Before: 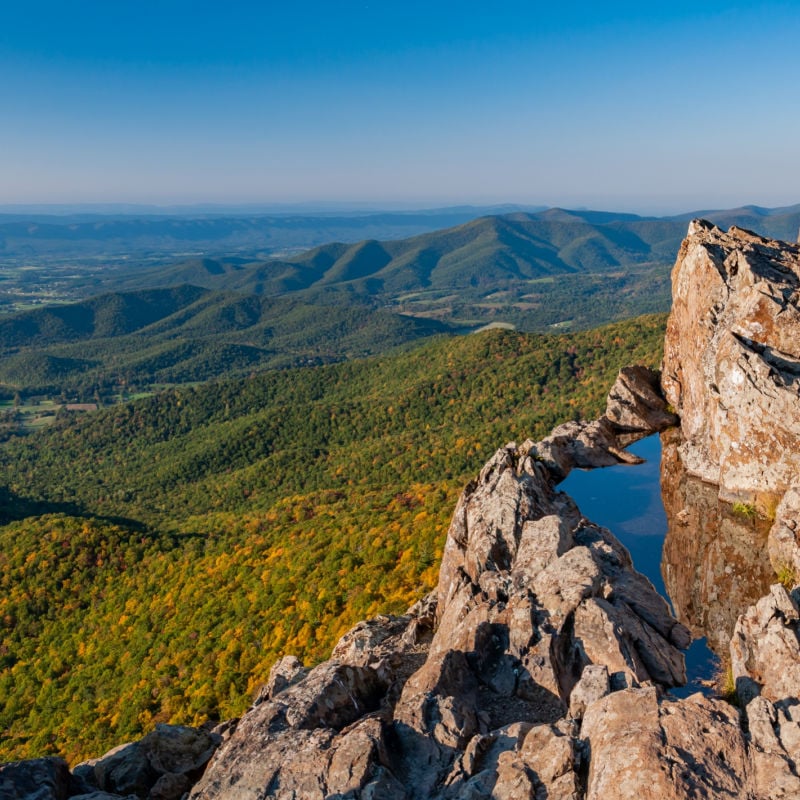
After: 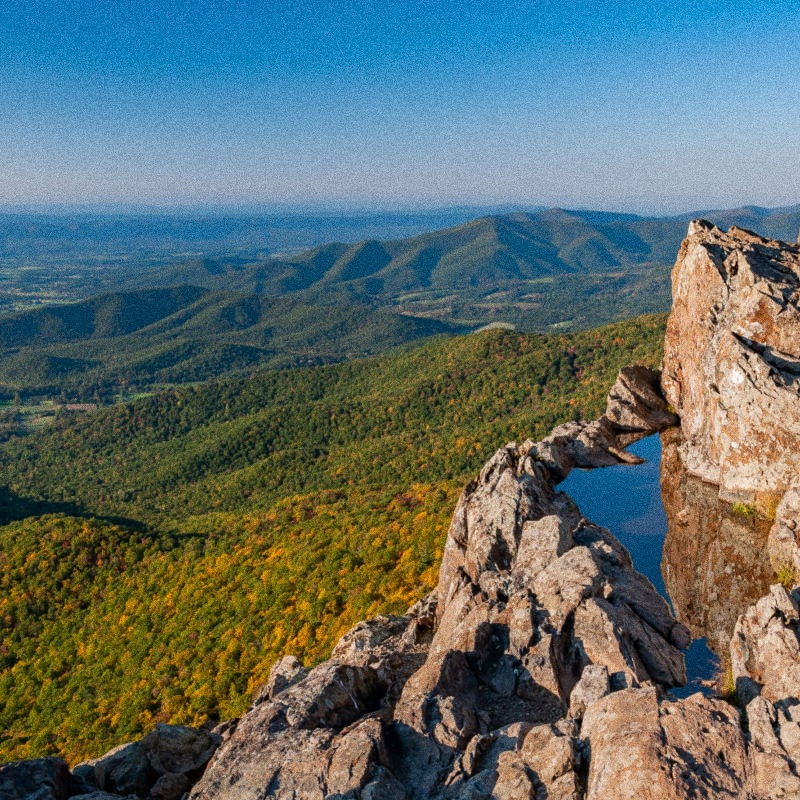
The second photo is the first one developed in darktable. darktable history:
grain: coarseness 0.09 ISO, strength 40%
shadows and highlights: radius 93.07, shadows -14.46, white point adjustment 0.23, highlights 31.48, compress 48.23%, highlights color adjustment 52.79%, soften with gaussian
